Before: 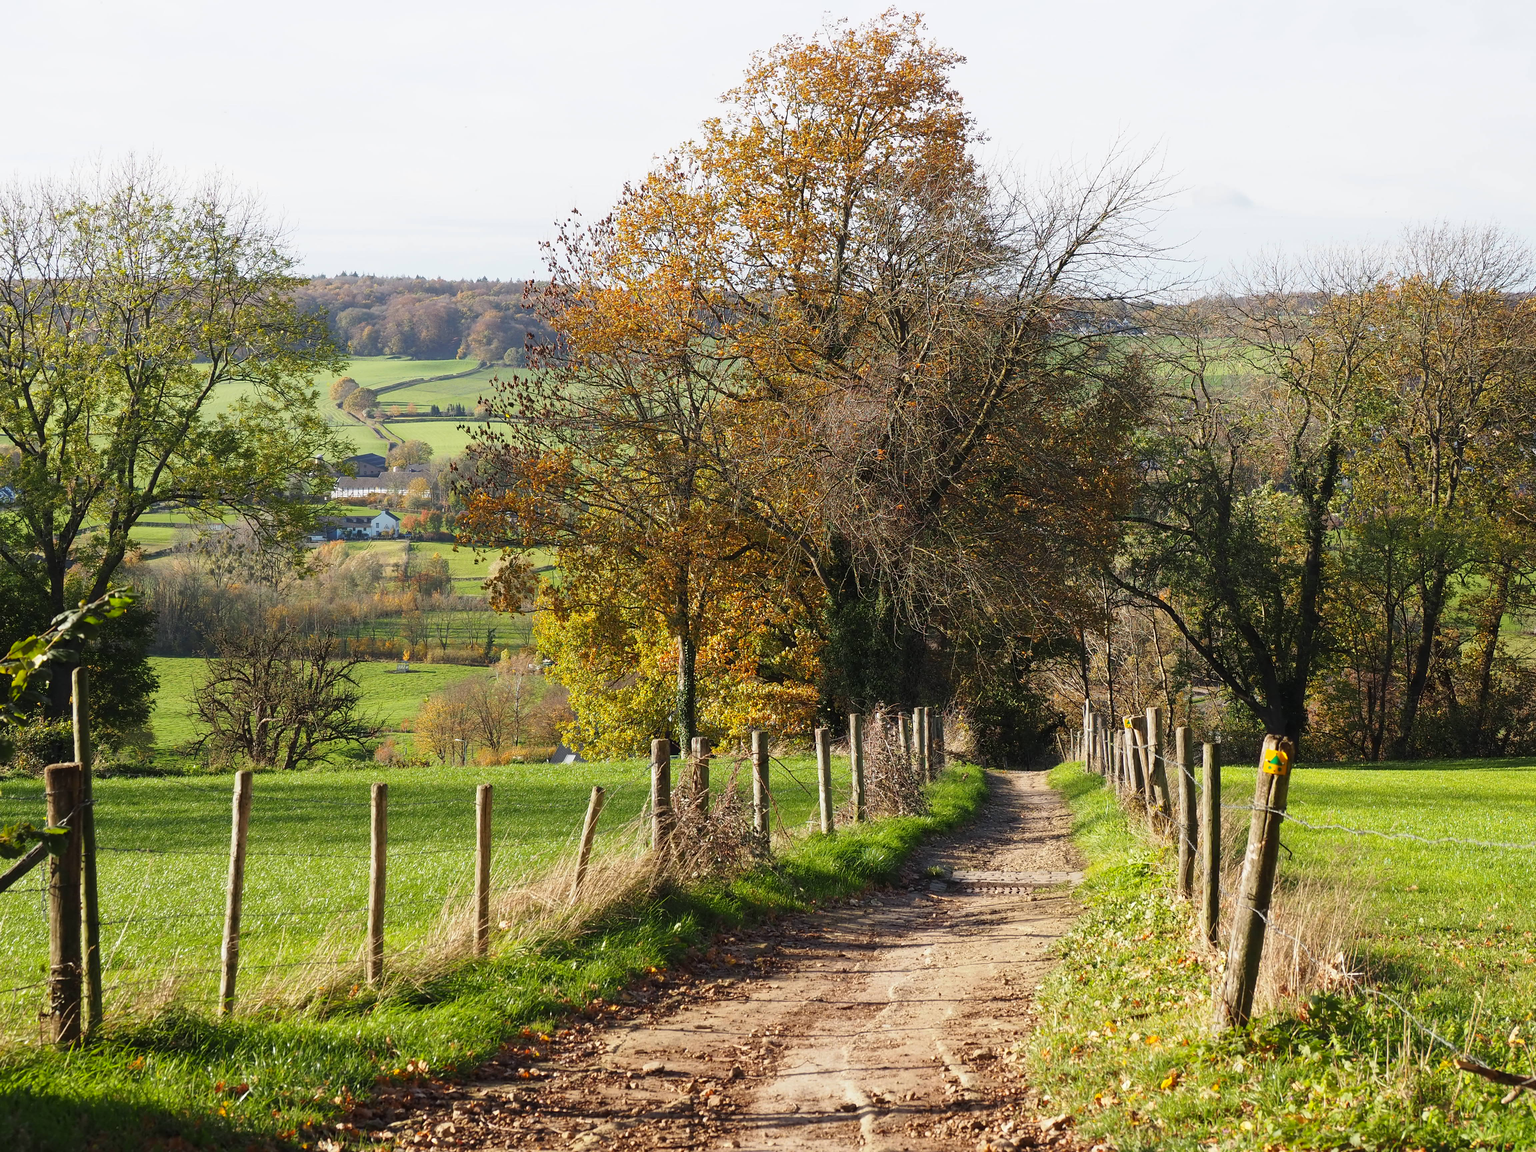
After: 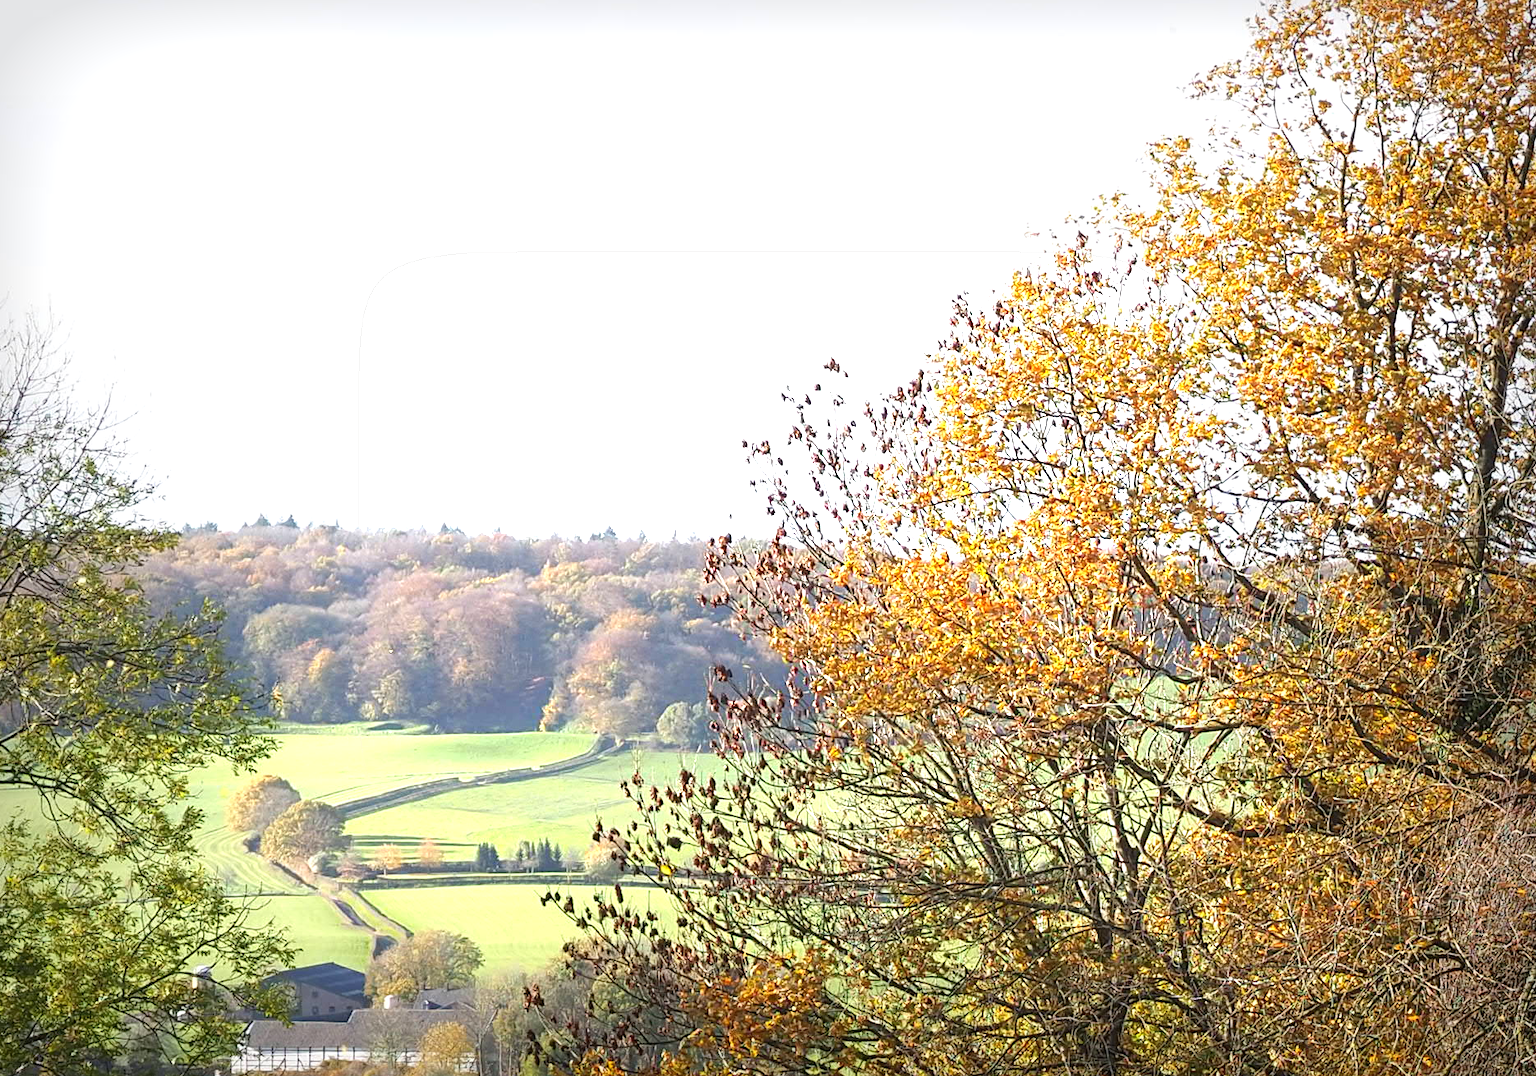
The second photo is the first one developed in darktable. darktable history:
vignetting: fall-off start 53.2%, brightness -0.594, saturation 0, automatic ratio true, width/height ratio 1.313, shape 0.22, unbound false
exposure: black level correction 0, exposure 1.1 EV, compensate highlight preservation false
tone equalizer: on, module defaults
crop: left 15.452%, top 5.459%, right 43.956%, bottom 56.62%
